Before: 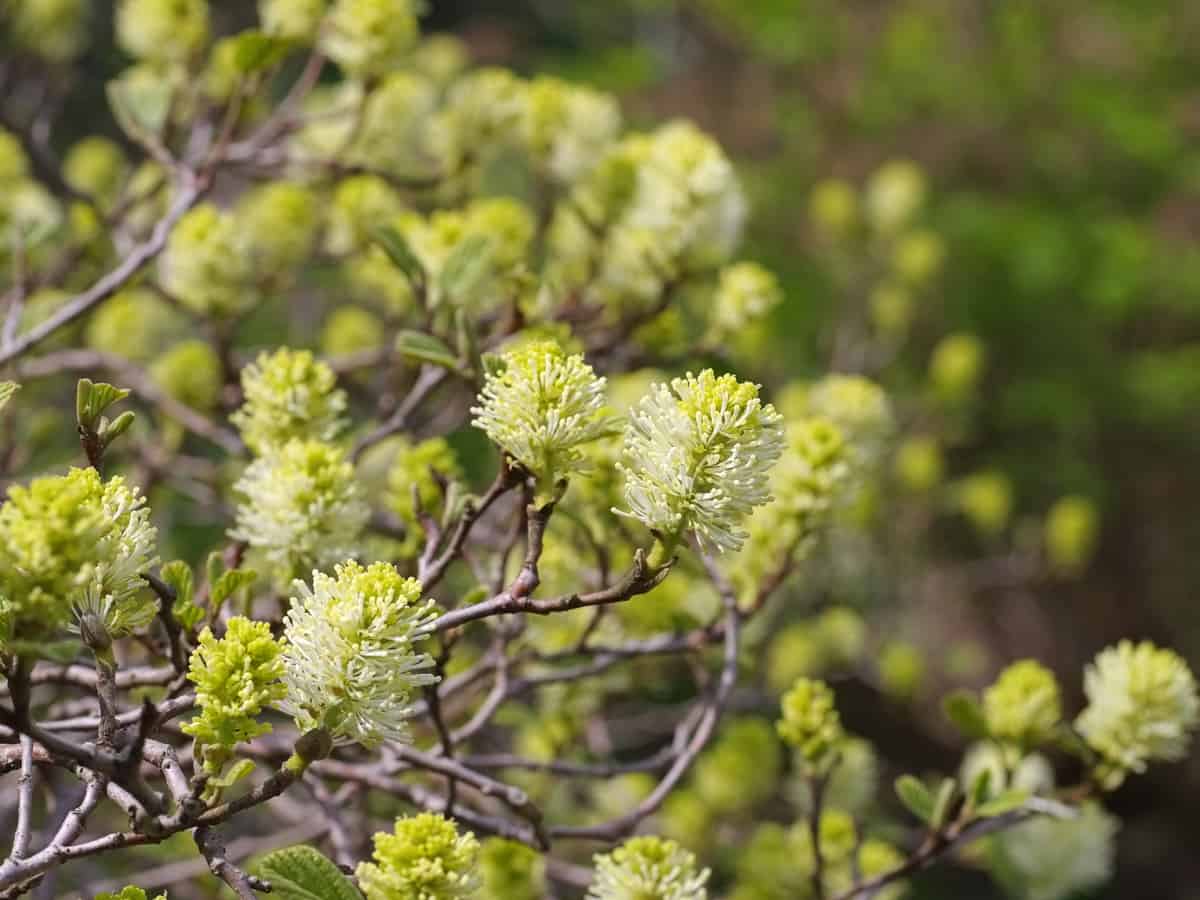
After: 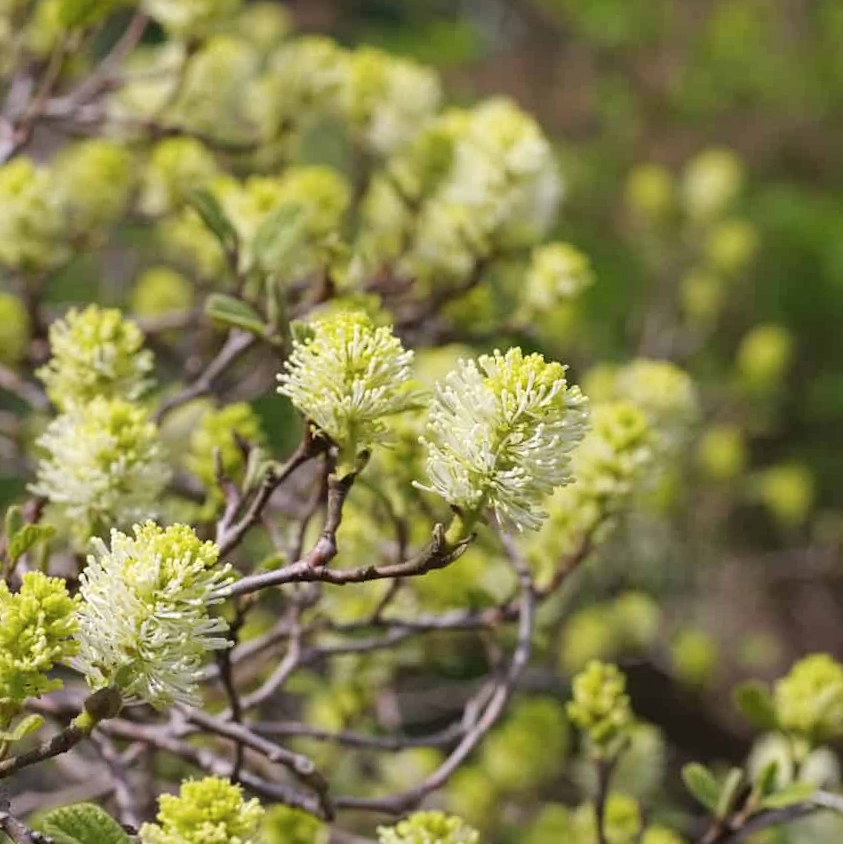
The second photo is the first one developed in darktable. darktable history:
crop and rotate: angle -2.83°, left 14.227%, top 0.024%, right 10.944%, bottom 0.037%
base curve: curves: ch0 [(0, 0) (0.472, 0.508) (1, 1)], preserve colors none
contrast brightness saturation: contrast 0.013, saturation -0.054
